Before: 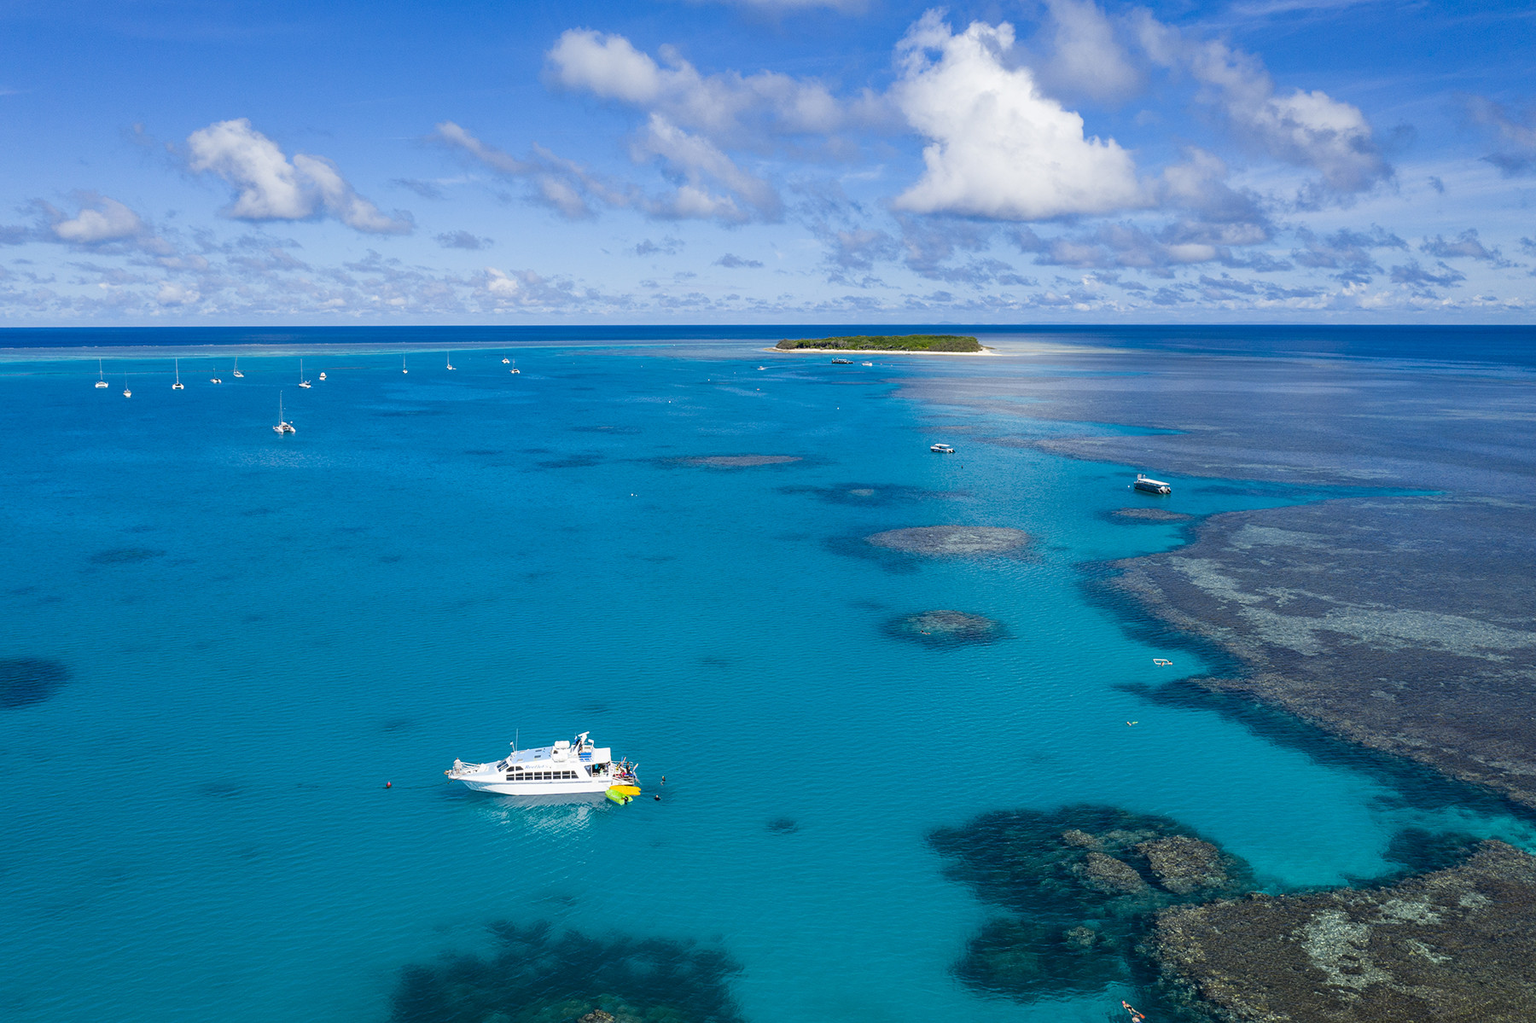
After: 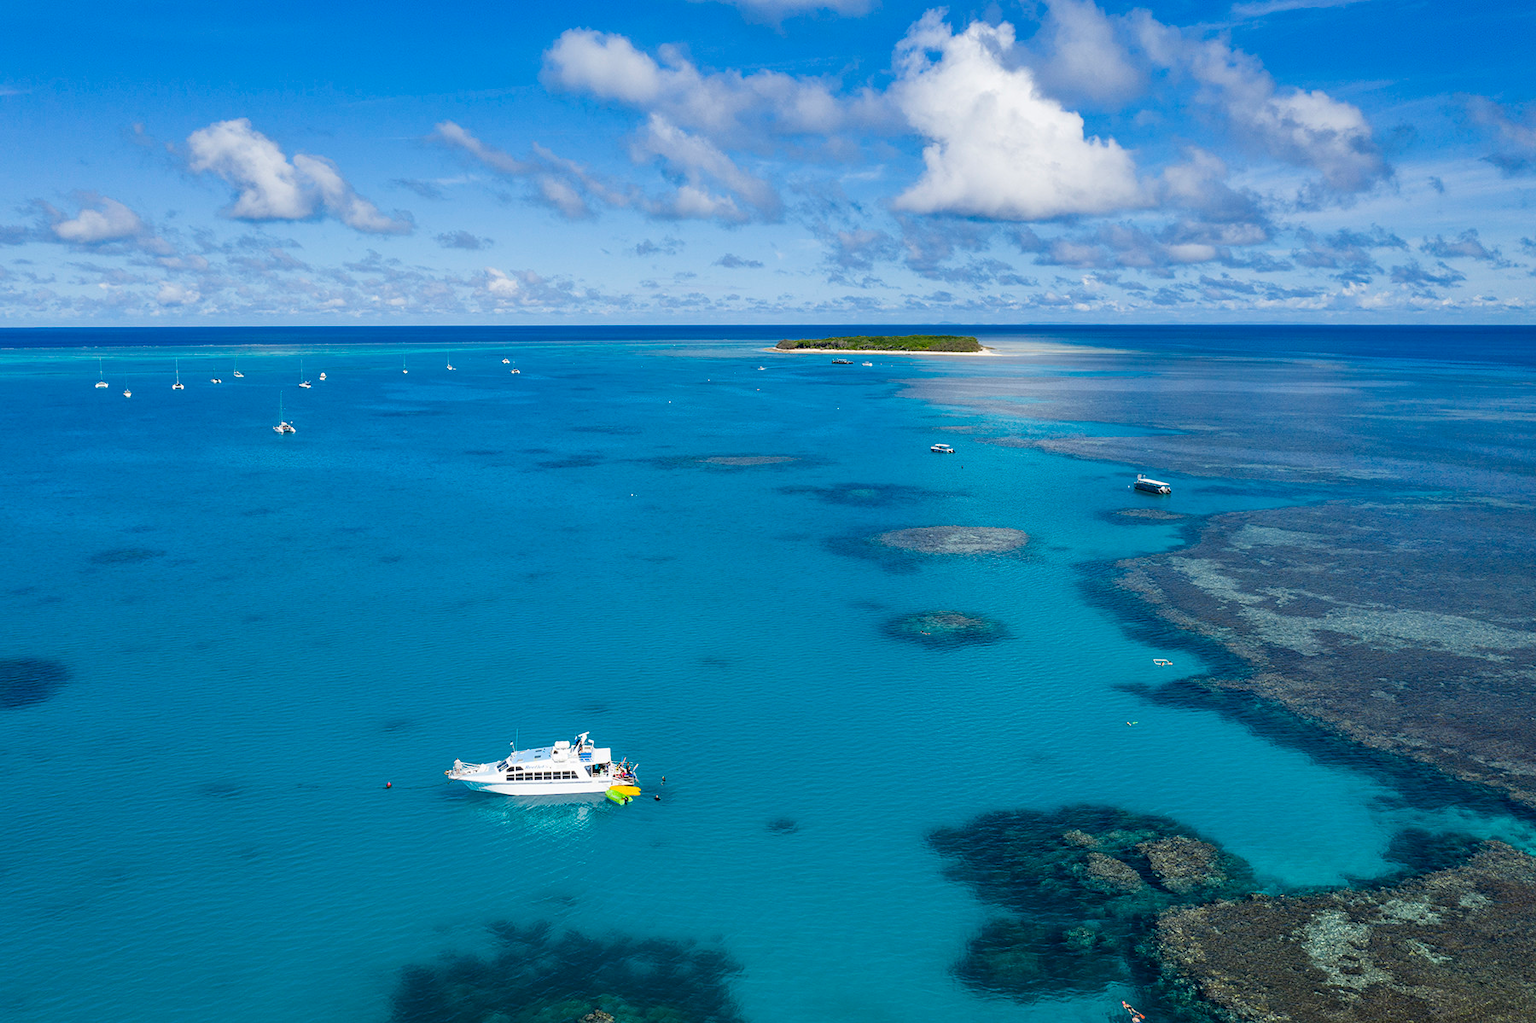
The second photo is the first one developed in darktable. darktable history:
shadows and highlights: shadows 20.91, highlights -35.45, soften with gaussian
rotate and perspective: automatic cropping original format, crop left 0, crop top 0
